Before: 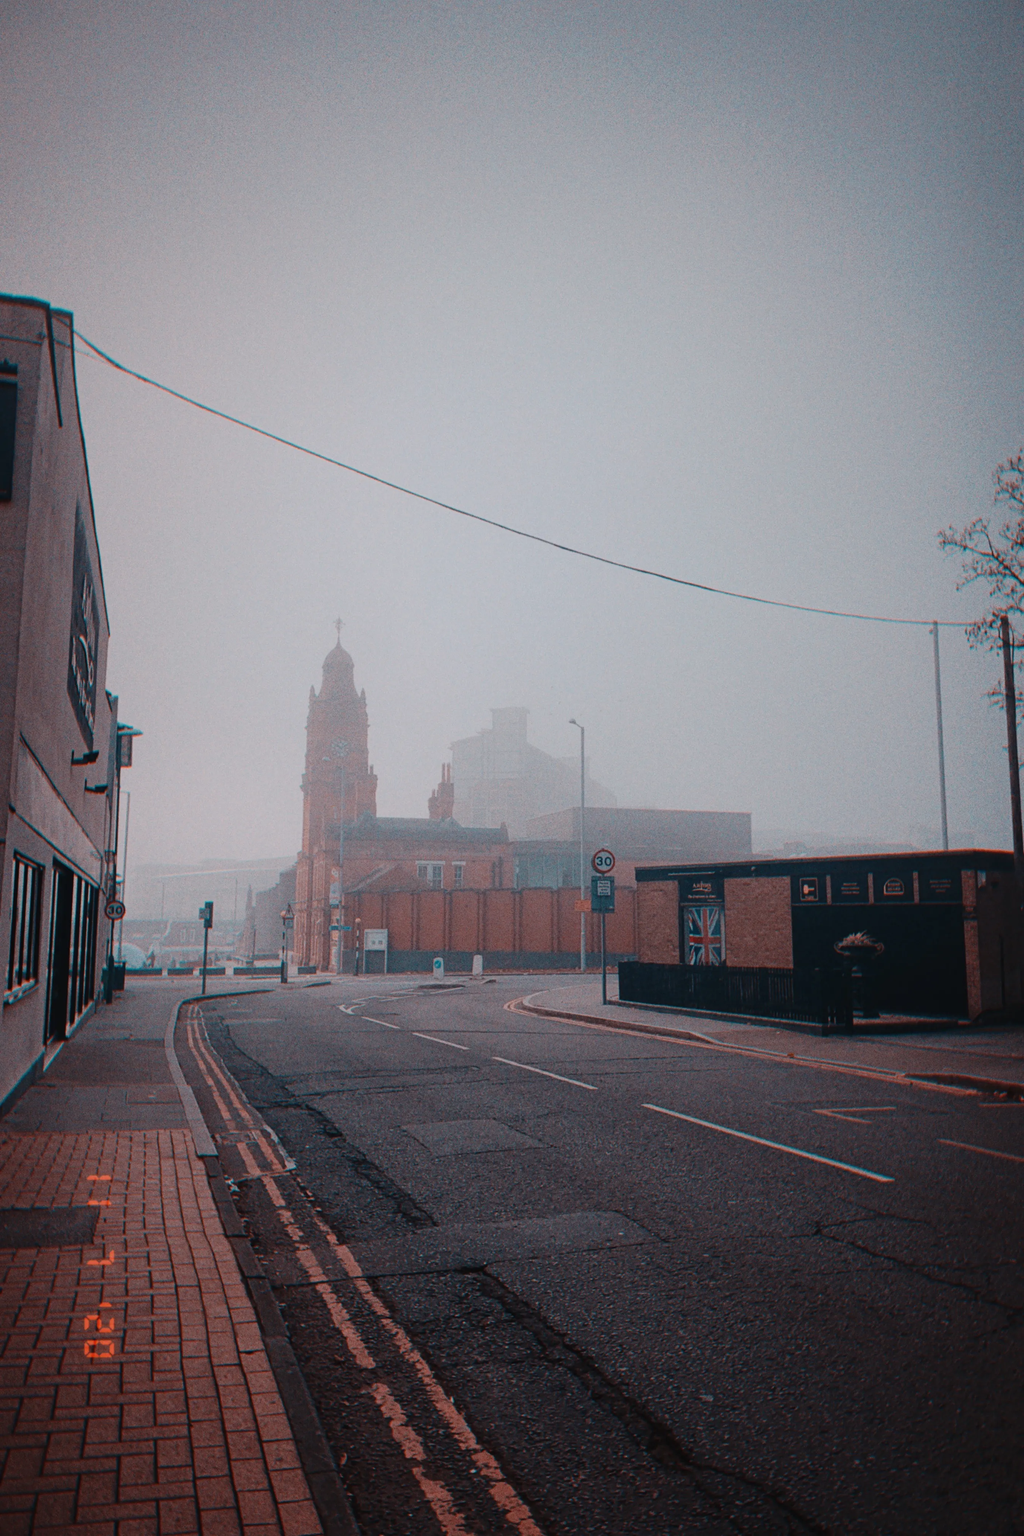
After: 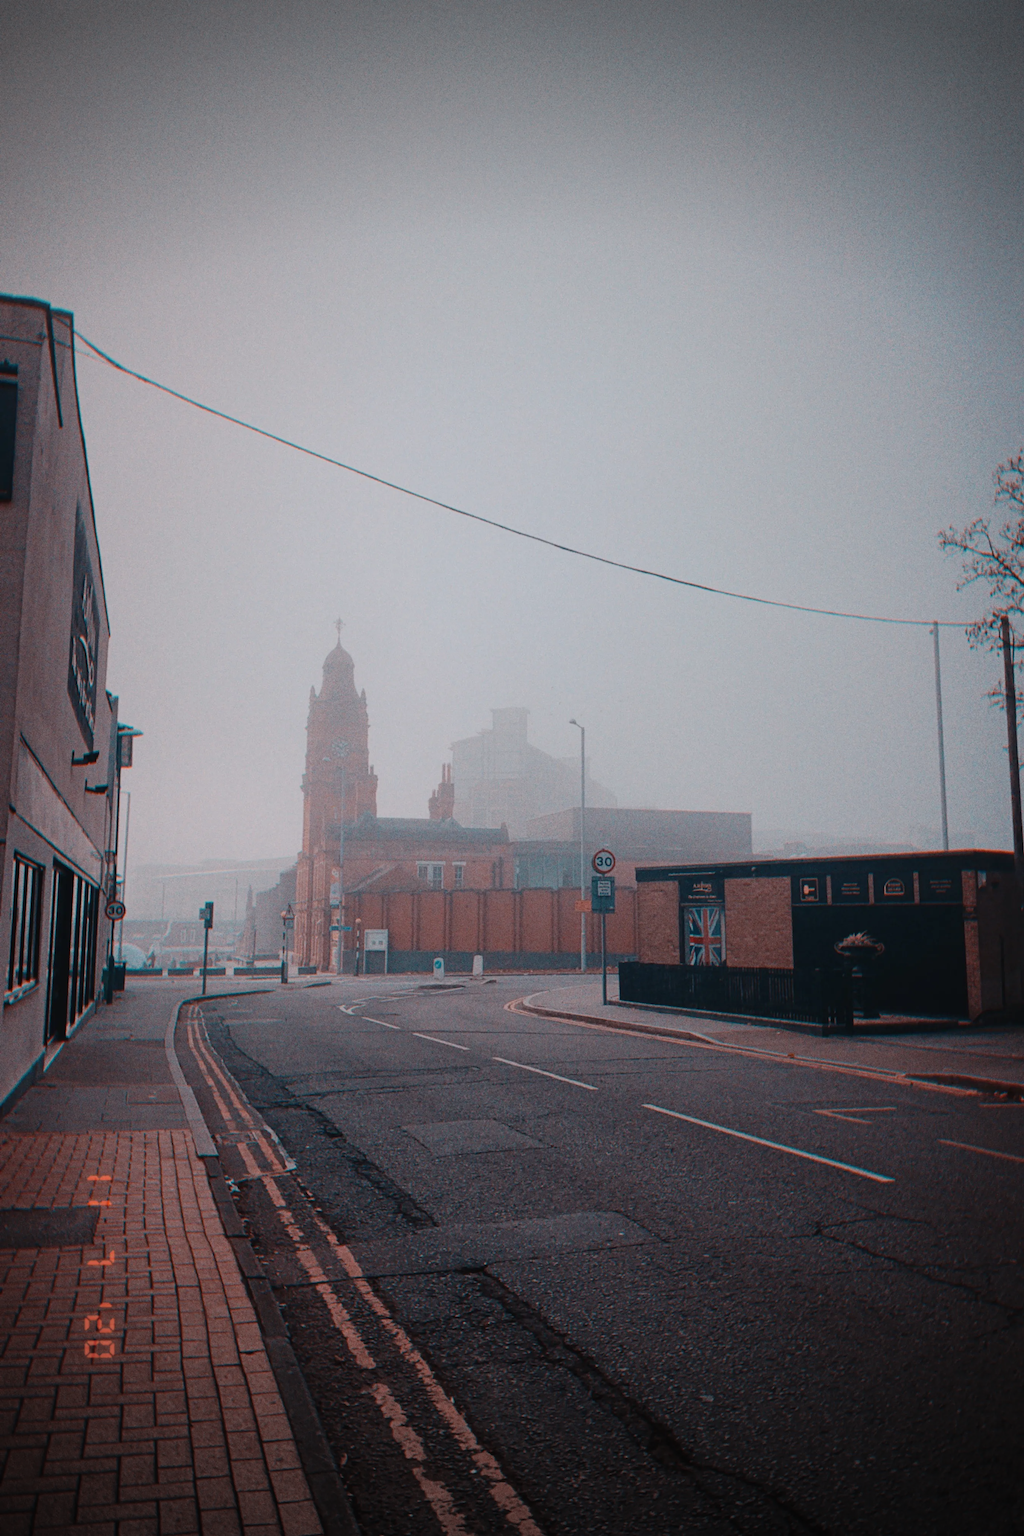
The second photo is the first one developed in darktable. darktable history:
vignetting: fall-off start 100.82%, center (-0.012, 0), width/height ratio 1.309, unbound false
